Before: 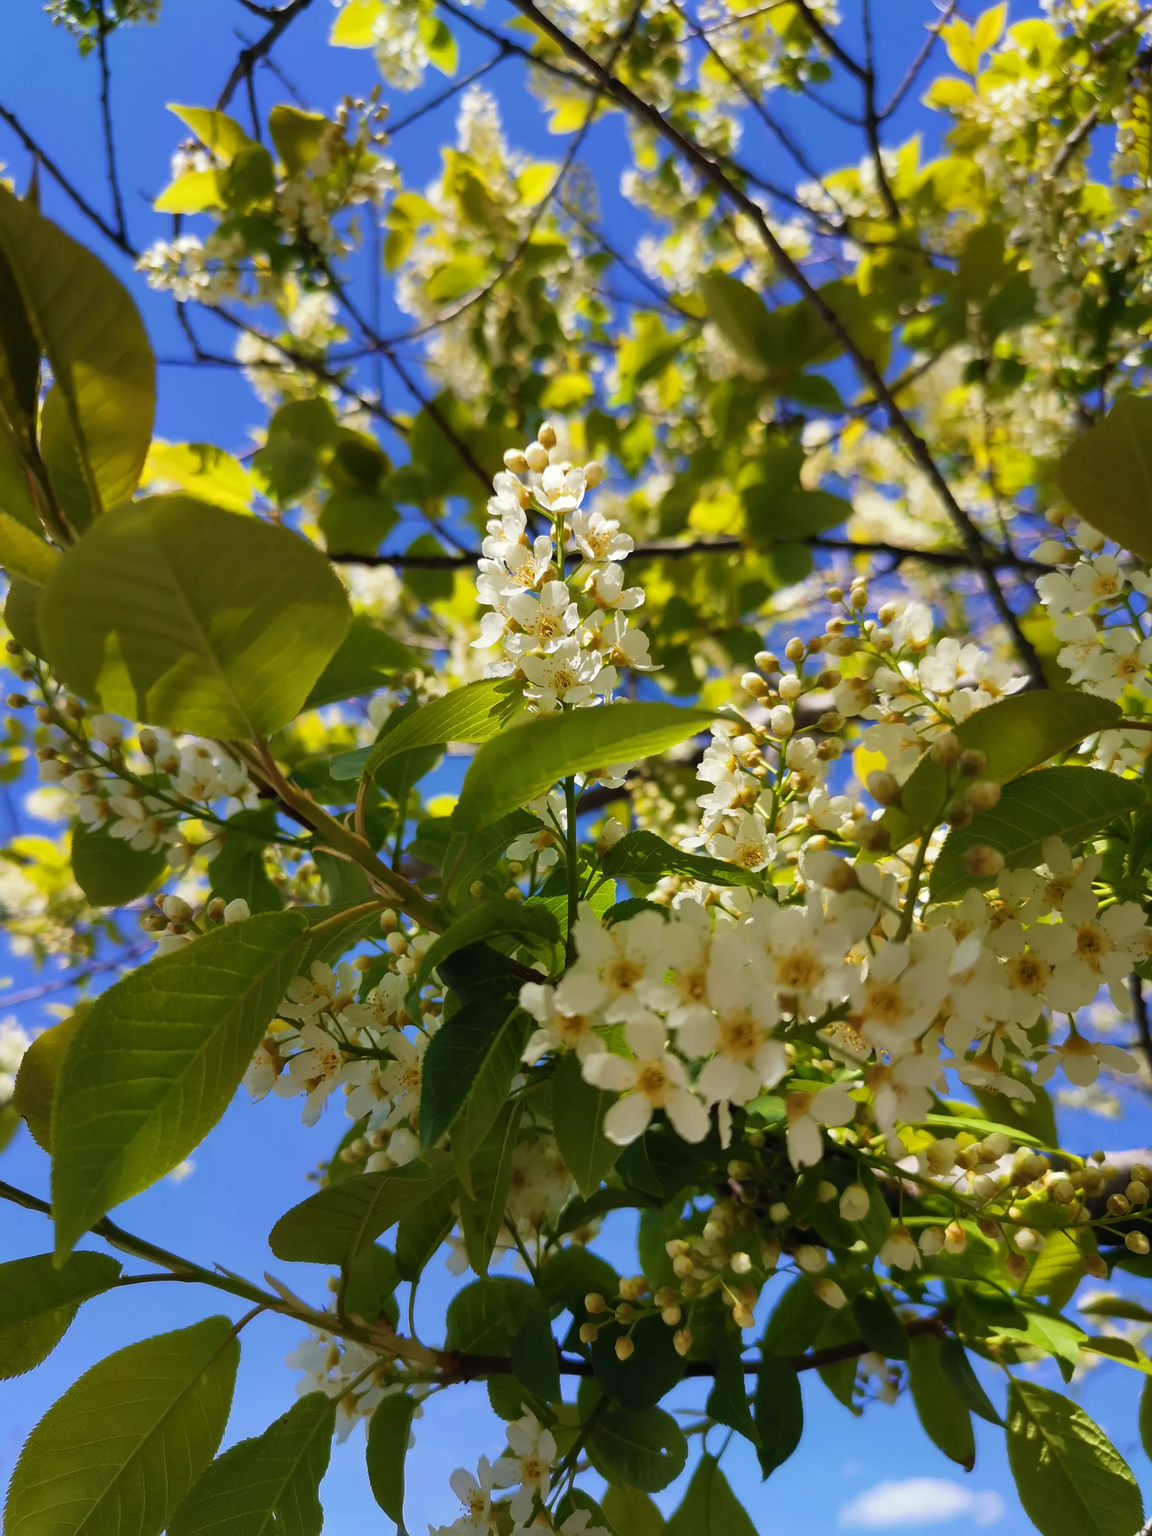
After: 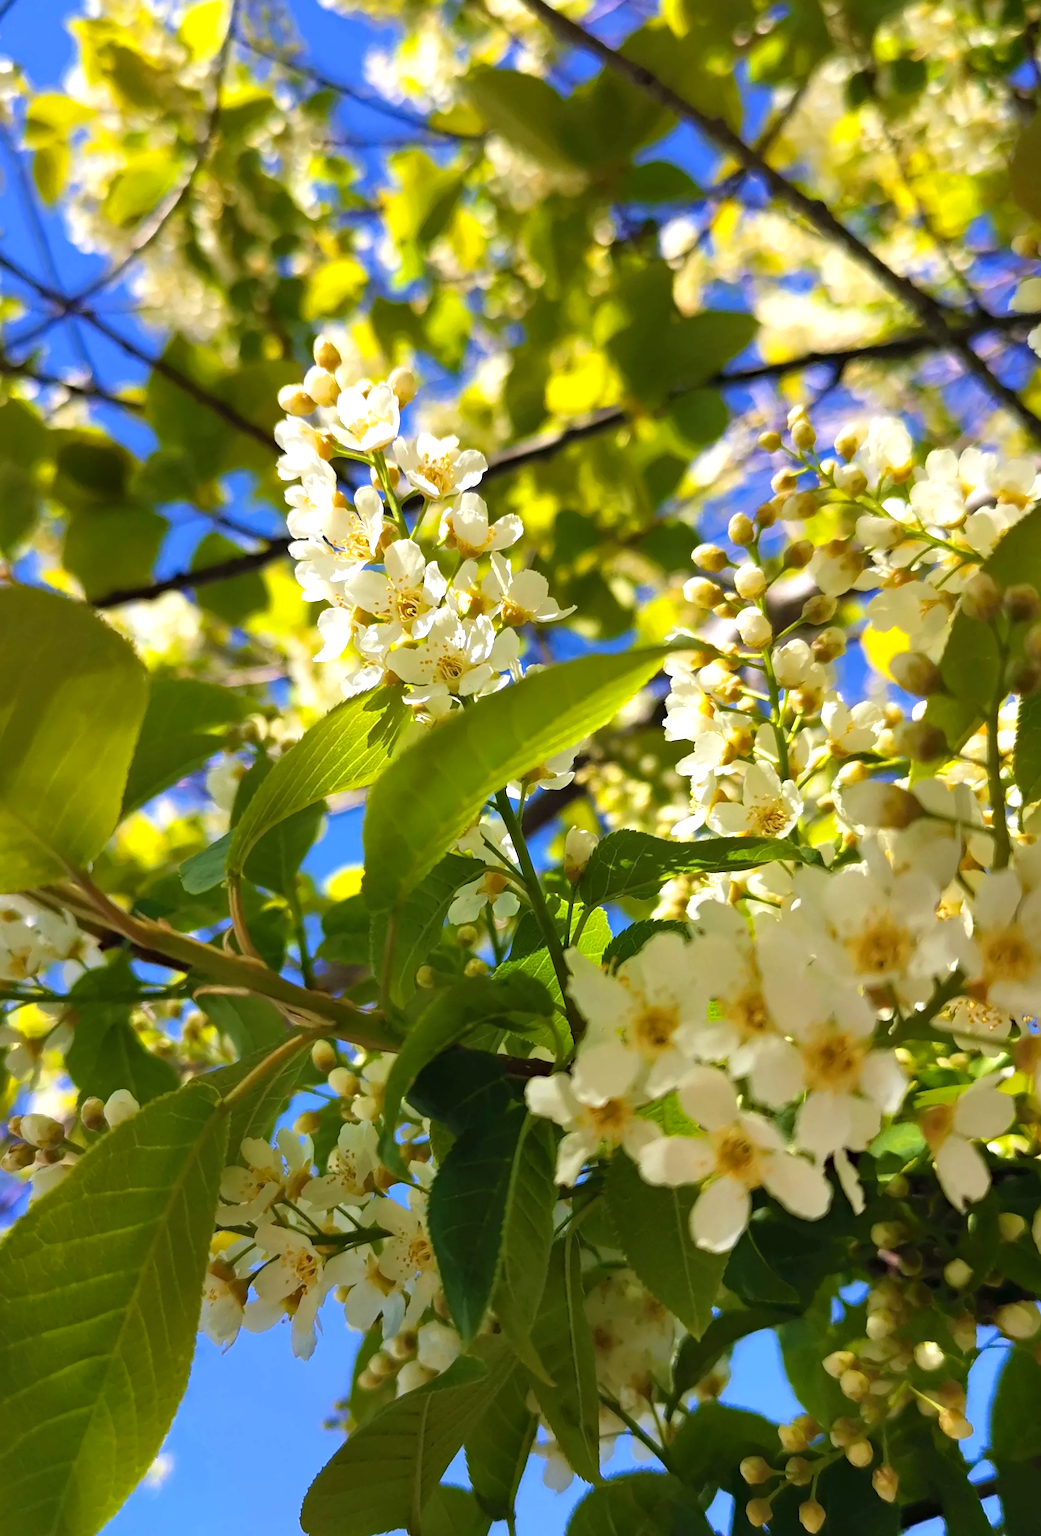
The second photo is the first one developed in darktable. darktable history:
haze removal: adaptive false
crop and rotate: angle 17.86°, left 6.739%, right 3.839%, bottom 1.09%
exposure: exposure 0.638 EV, compensate exposure bias true, compensate highlight preservation false
